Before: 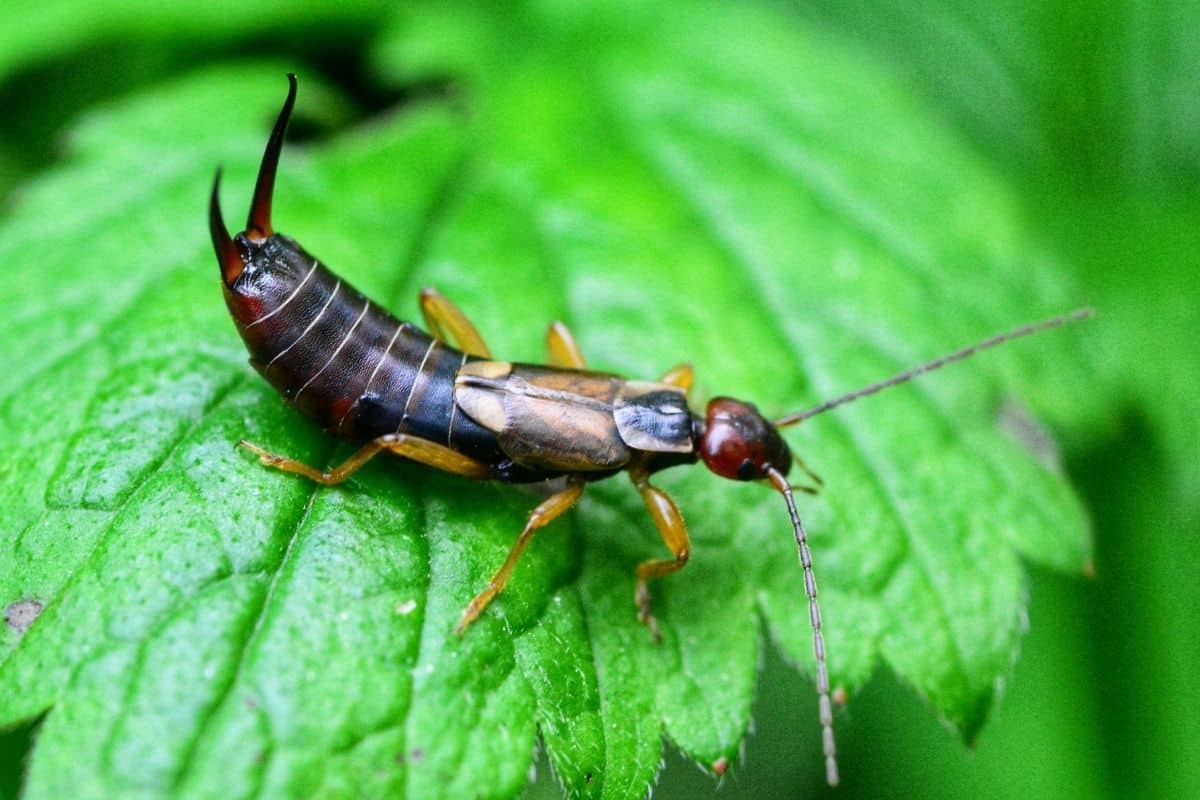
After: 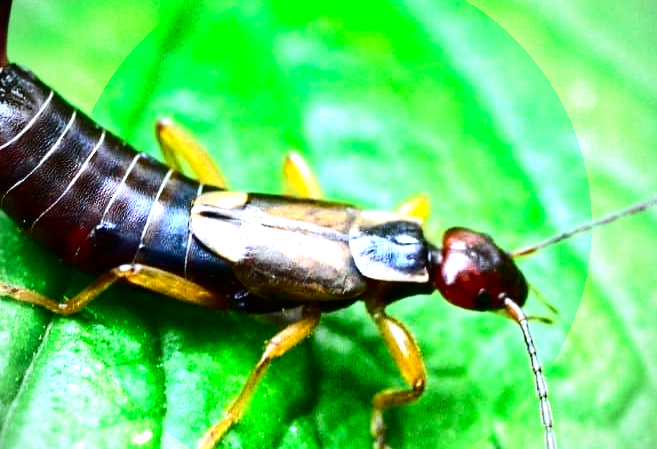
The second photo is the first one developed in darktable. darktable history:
vignetting: brightness -0.513, saturation -0.507, unbound false
contrast brightness saturation: contrast 0.243, brightness -0.223, saturation 0.143
color correction: highlights a* -4.98, highlights b* -4.48, shadows a* 4.12, shadows b* 4.18
exposure: black level correction 0, exposure 1.103 EV, compensate highlight preservation false
crop and rotate: left 22.011%, top 21.468%, right 23.211%, bottom 22.357%
